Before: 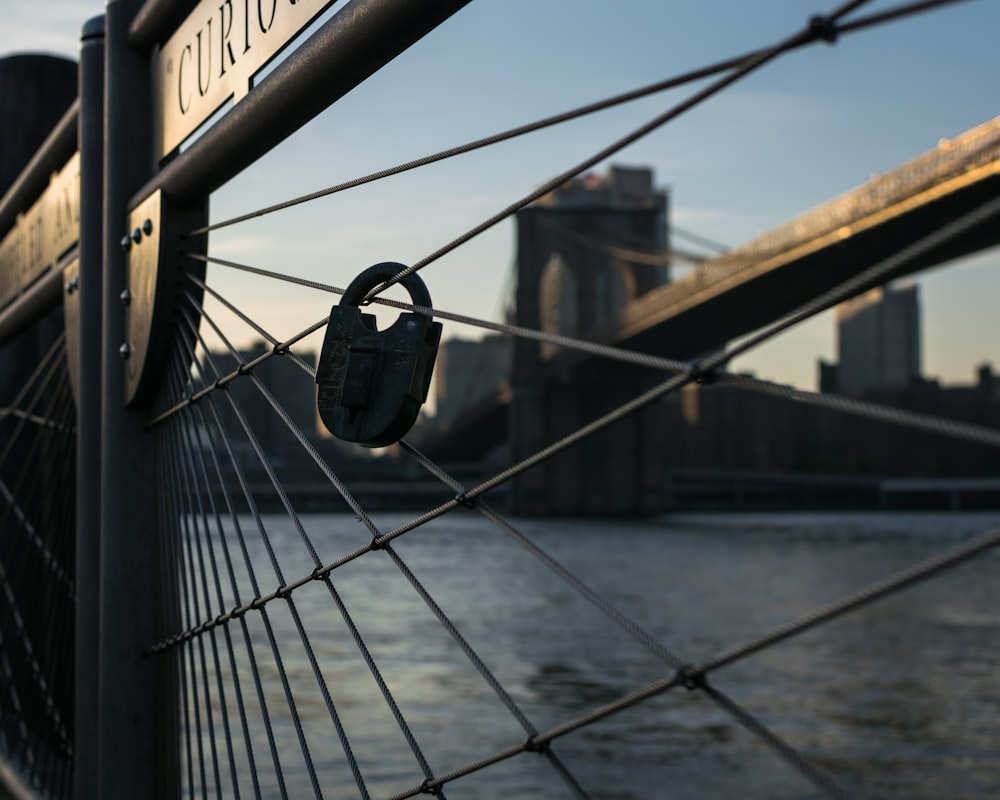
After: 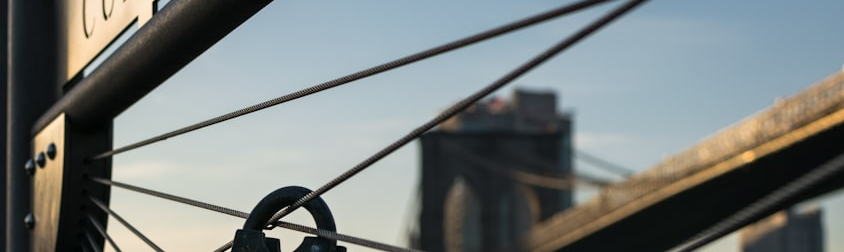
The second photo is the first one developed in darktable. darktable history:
crop and rotate: left 9.634%, top 9.512%, right 5.915%, bottom 58.921%
